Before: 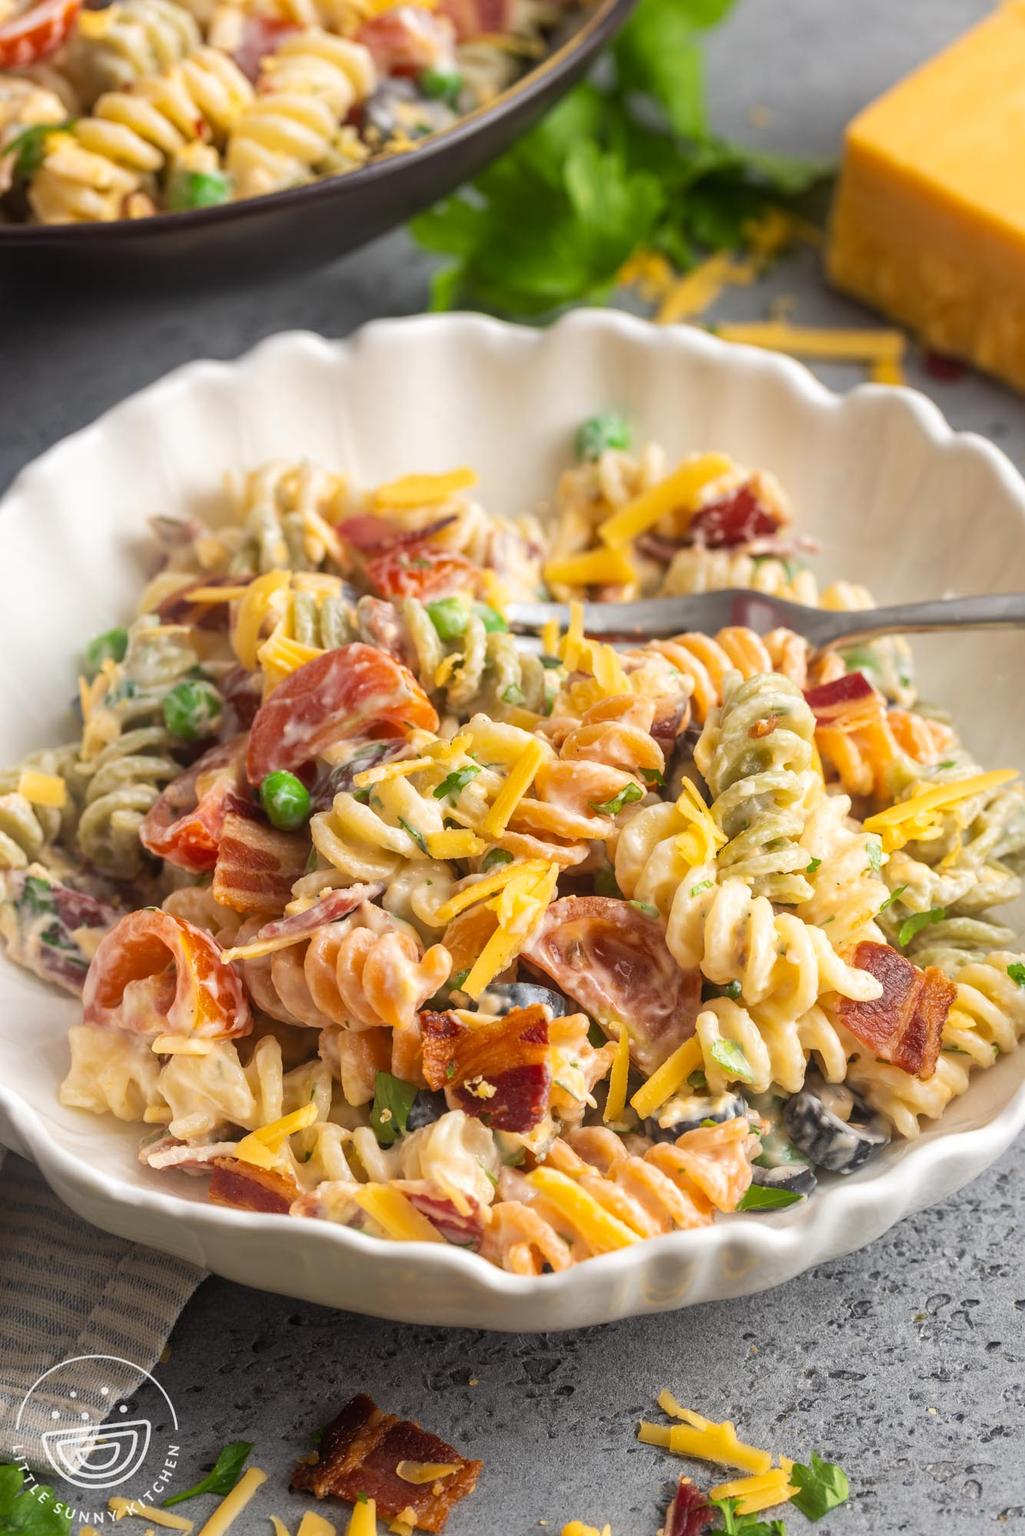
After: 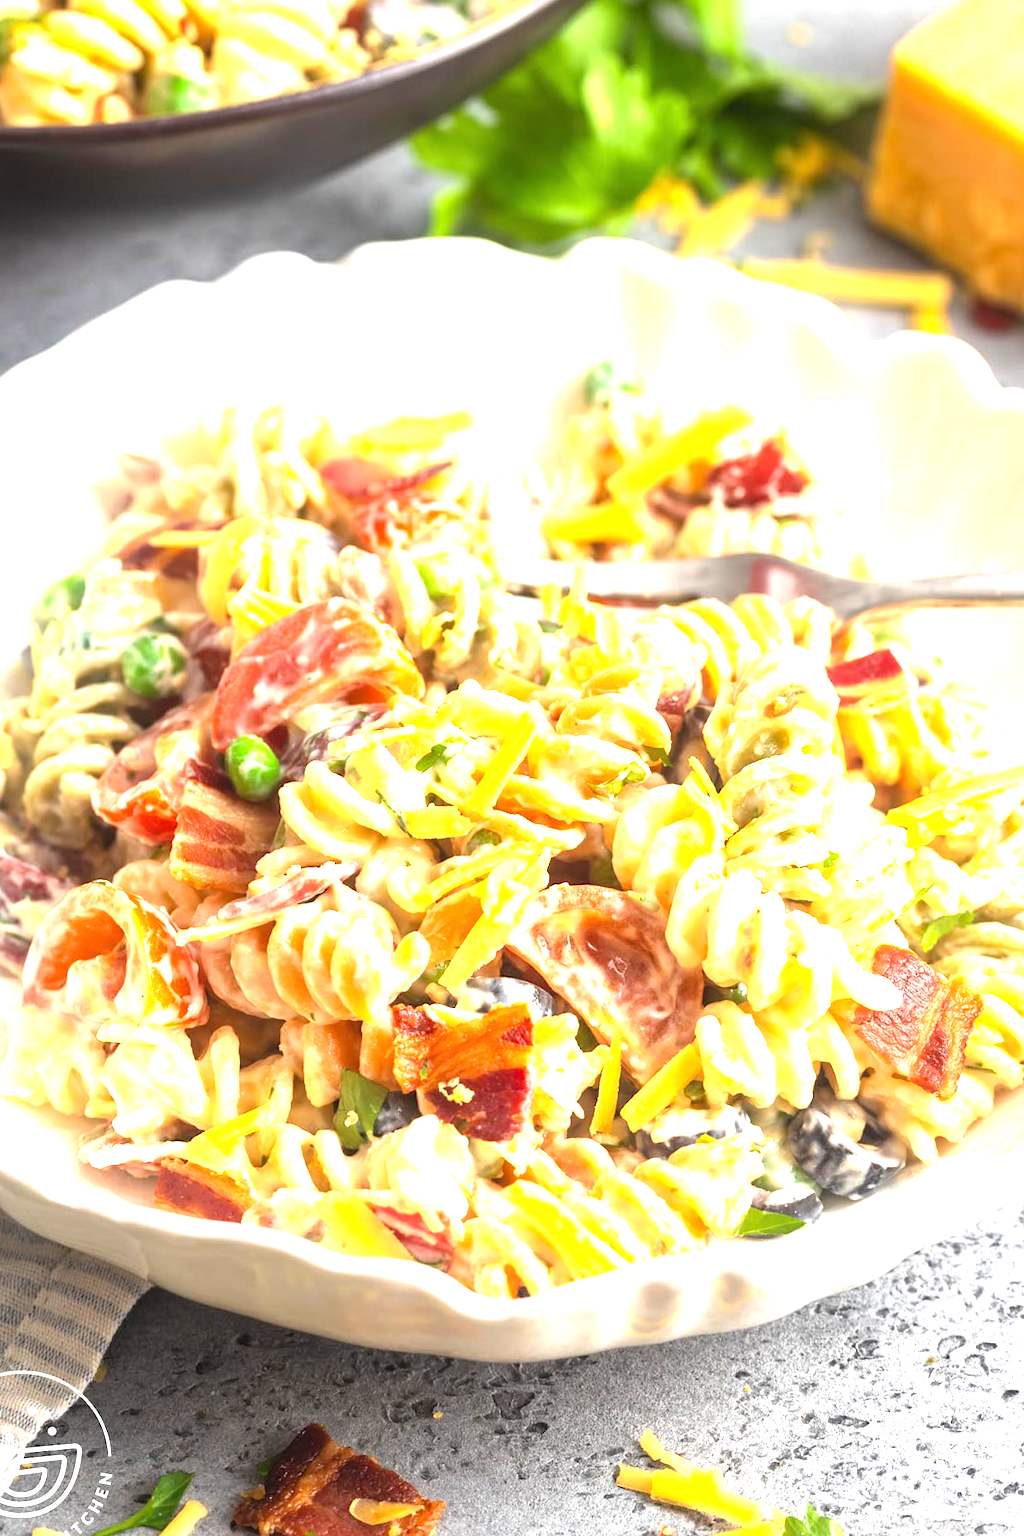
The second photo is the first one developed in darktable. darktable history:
tone equalizer: on, module defaults
exposure: black level correction 0, exposure 1.682 EV, compensate highlight preservation false
crop and rotate: angle -1.95°, left 3.123%, top 3.949%, right 1.412%, bottom 0.523%
